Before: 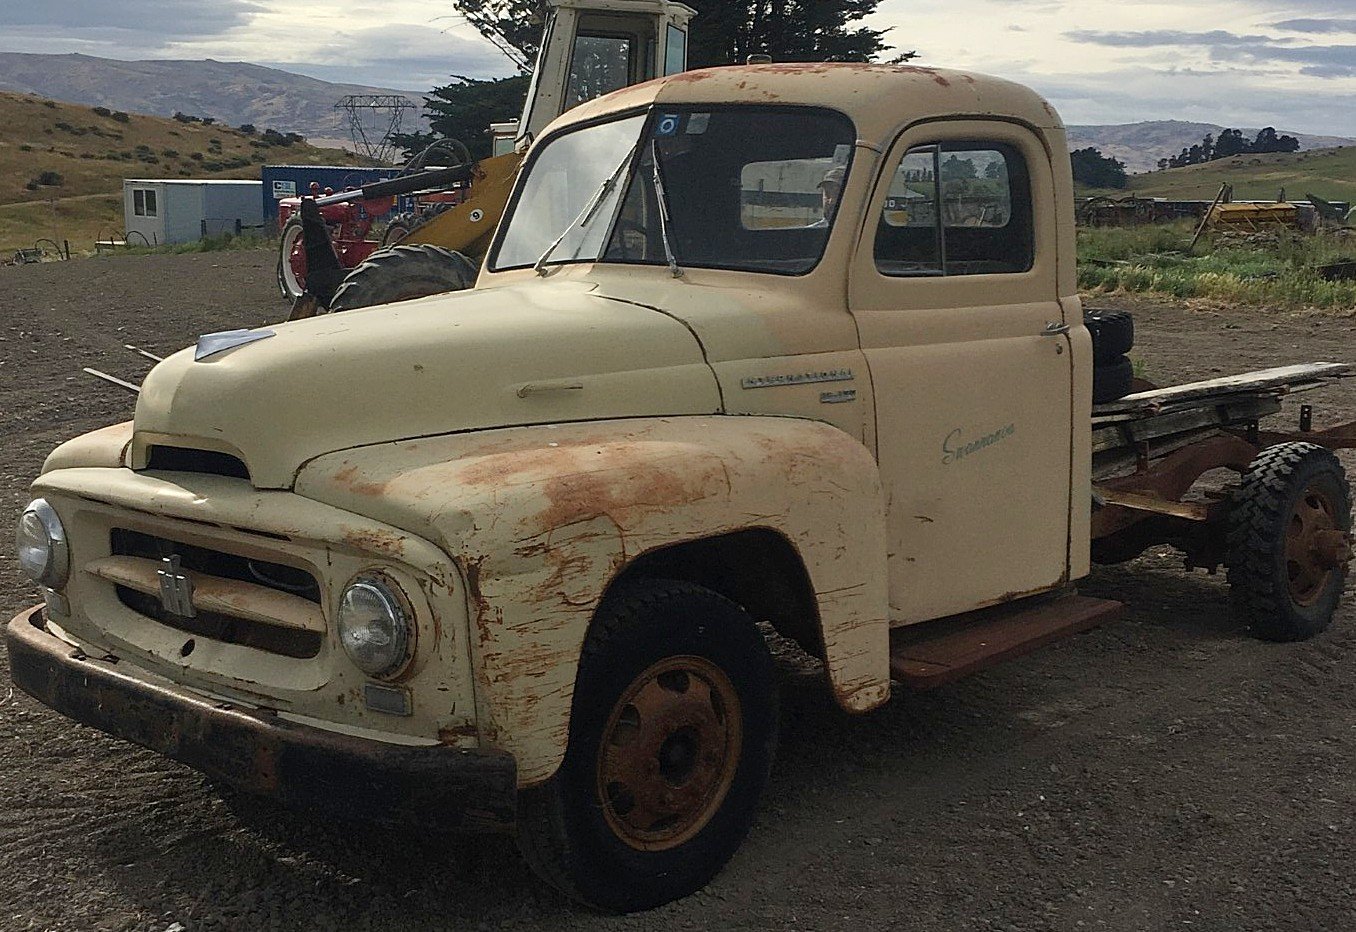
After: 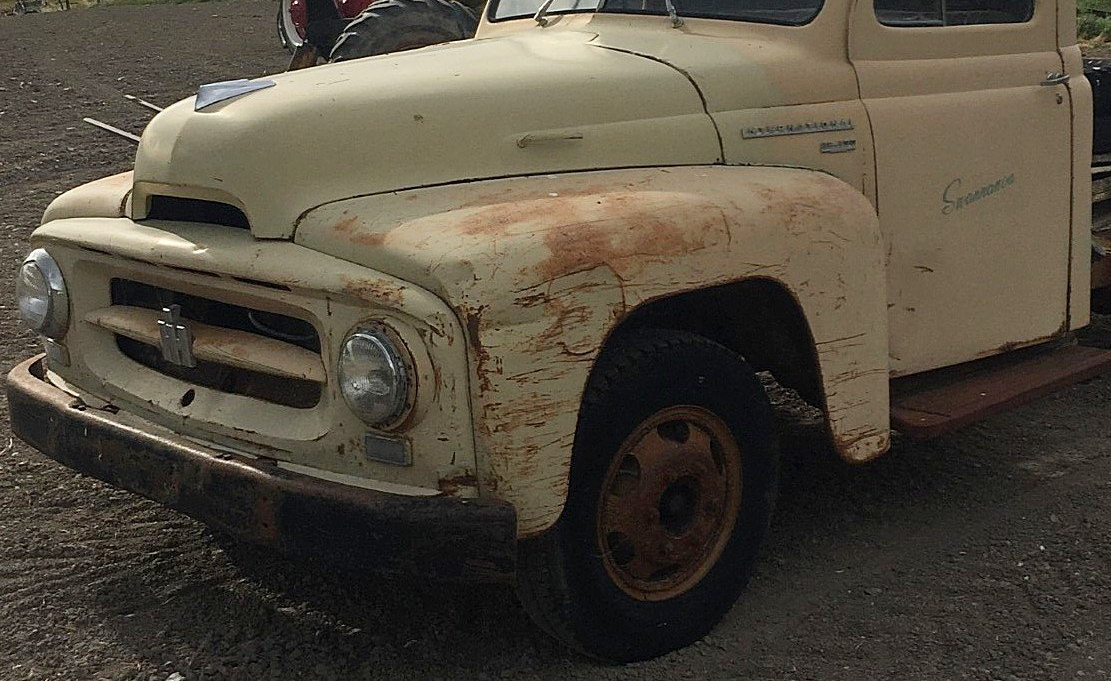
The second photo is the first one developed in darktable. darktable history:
crop: top 26.849%, right 18.05%
